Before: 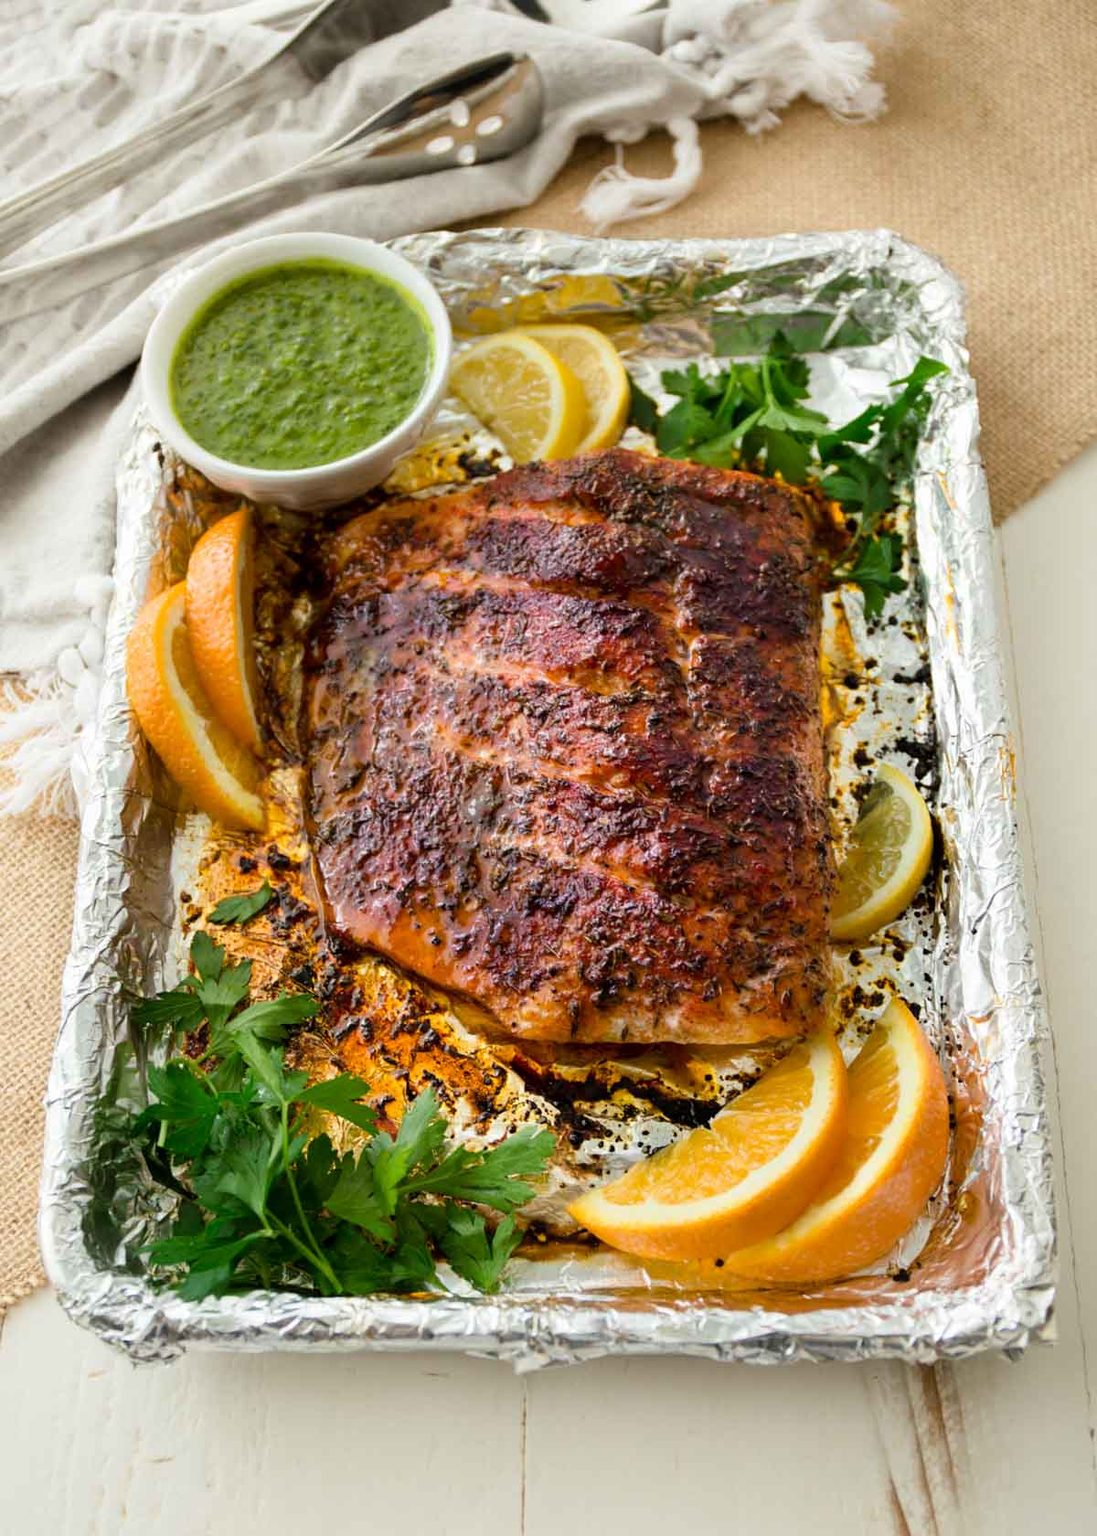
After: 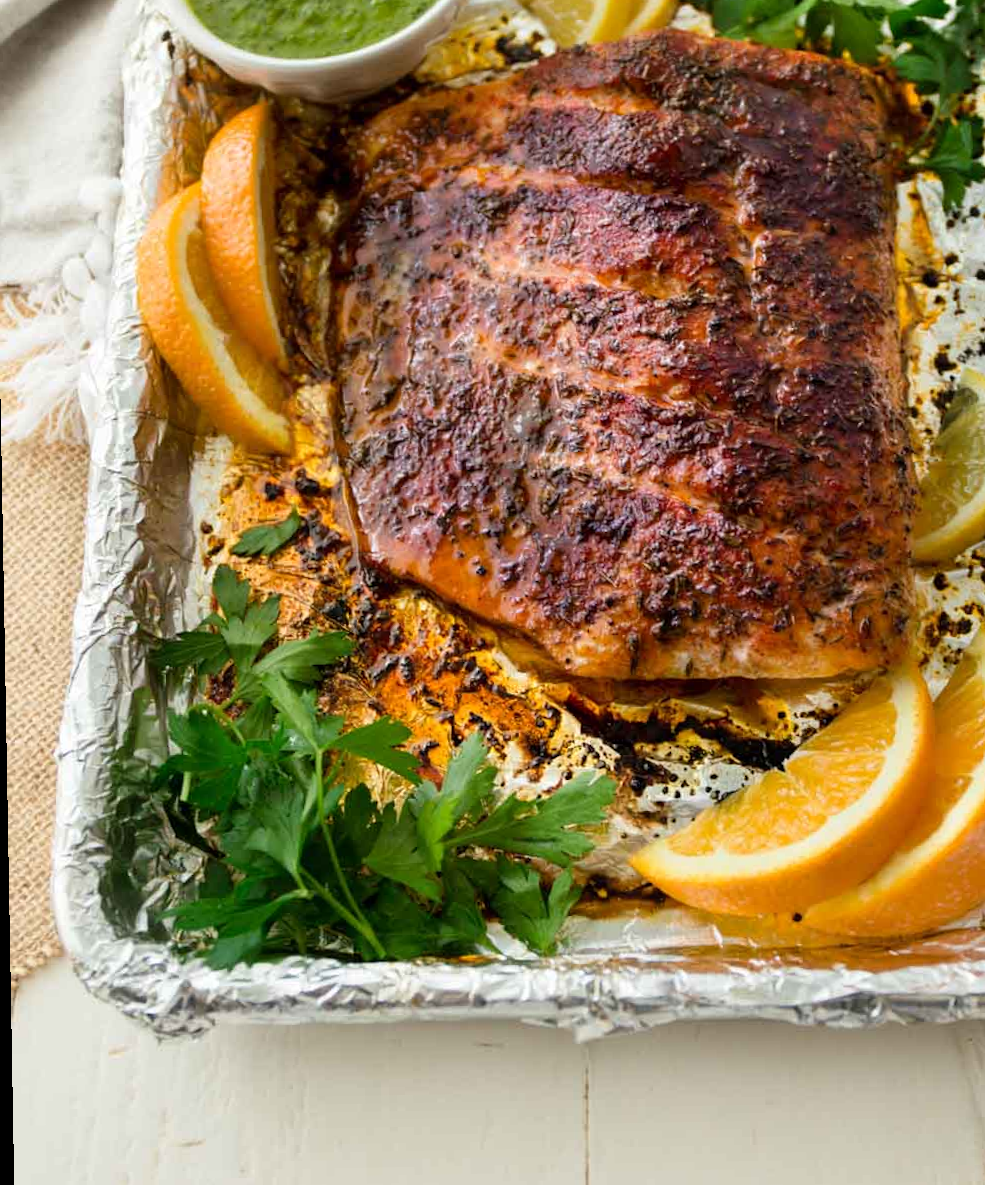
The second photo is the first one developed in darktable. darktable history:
rotate and perspective: rotation -1°, crop left 0.011, crop right 0.989, crop top 0.025, crop bottom 0.975
exposure: compensate highlight preservation false
crop: top 26.531%, right 17.959%
